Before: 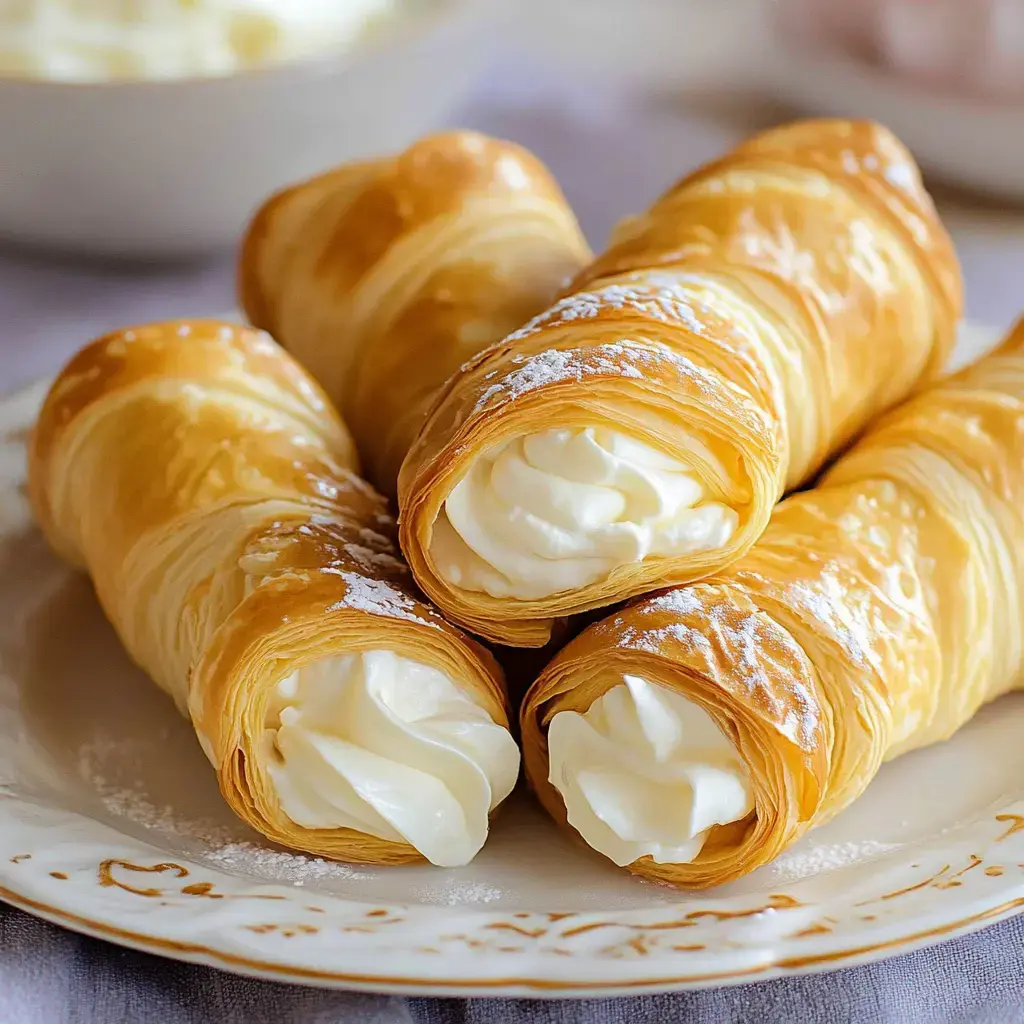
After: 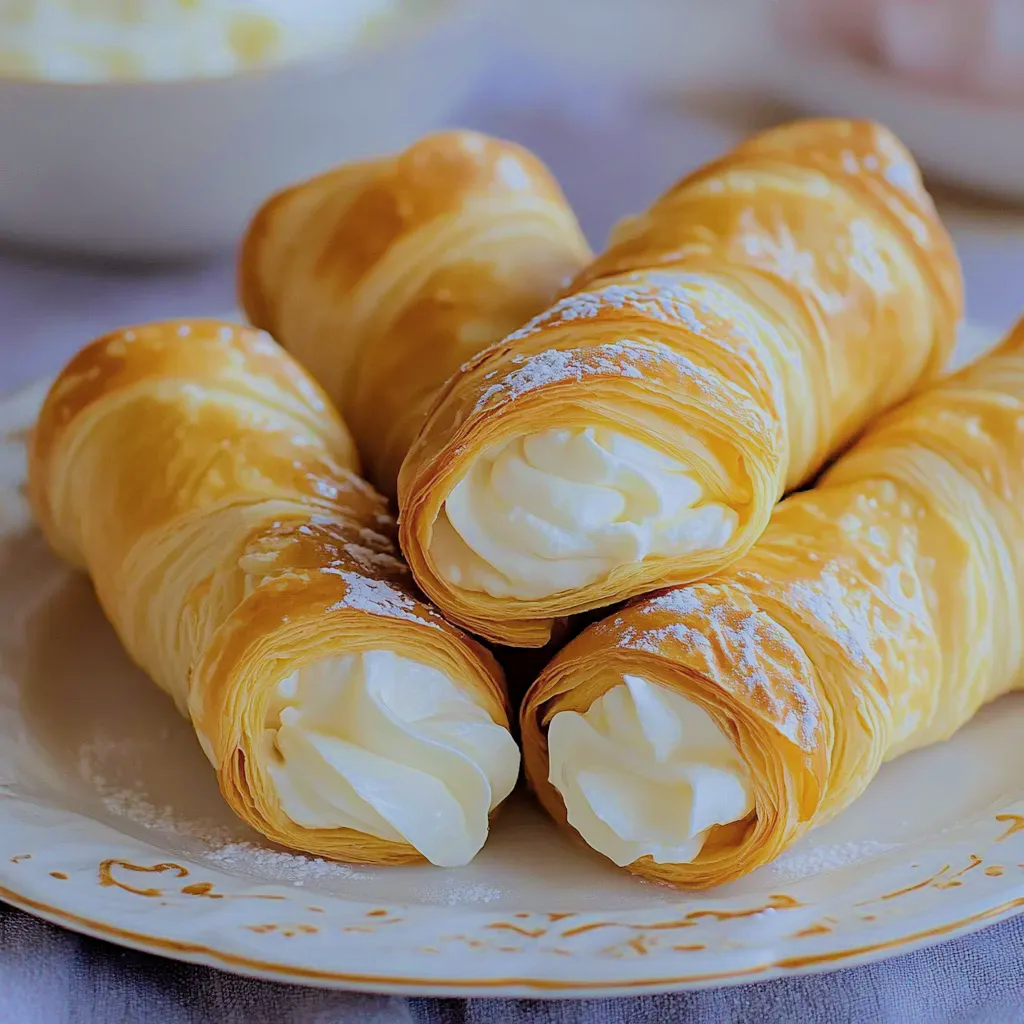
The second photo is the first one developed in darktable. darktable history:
color calibration: output R [0.994, 0.059, -0.119, 0], output G [-0.036, 1.09, -0.119, 0], output B [0.078, -0.108, 0.961, 0], illuminant custom, x 0.371, y 0.382, temperature 4281.14 K
filmic rgb: middle gray luminance 18.42%, black relative exposure -10.5 EV, white relative exposure 3.4 EV, threshold 6 EV, target black luminance 0%, hardness 6.03, latitude 99%, contrast 0.847, shadows ↔ highlights balance 0.505%, add noise in highlights 0, preserve chrominance max RGB, color science v3 (2019), use custom middle-gray values true, iterations of high-quality reconstruction 0, contrast in highlights soft, enable highlight reconstruction true
